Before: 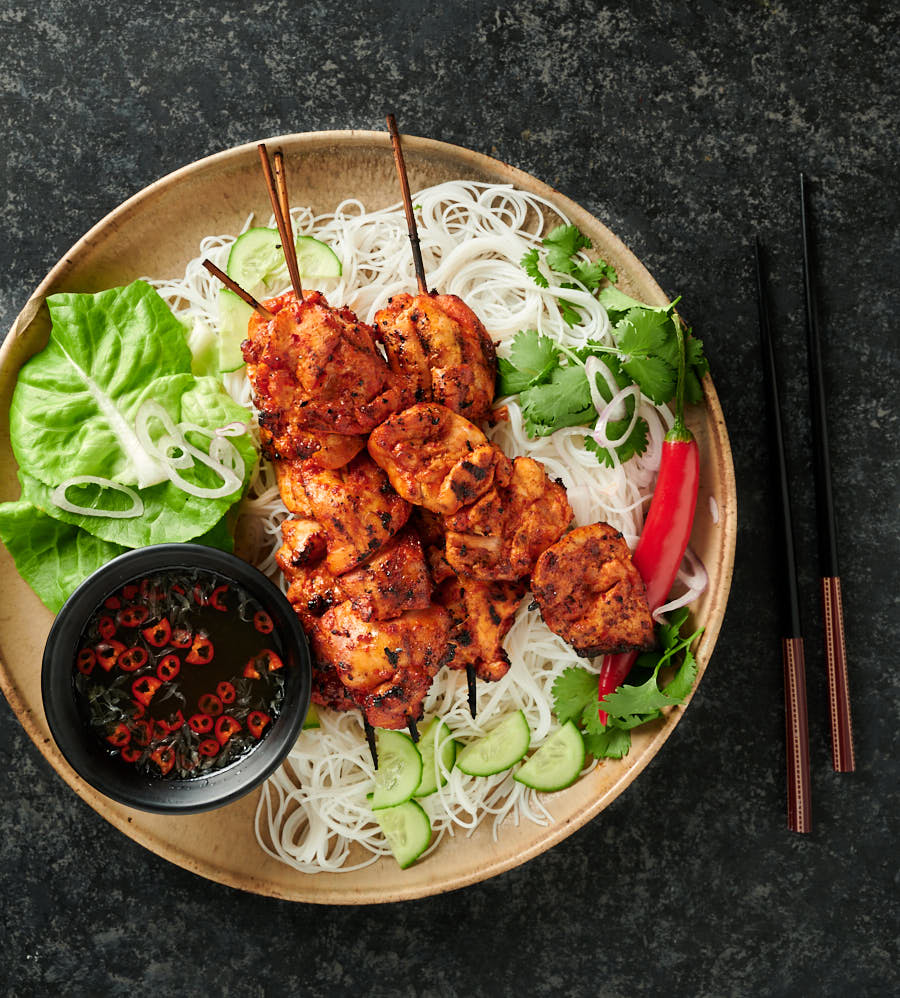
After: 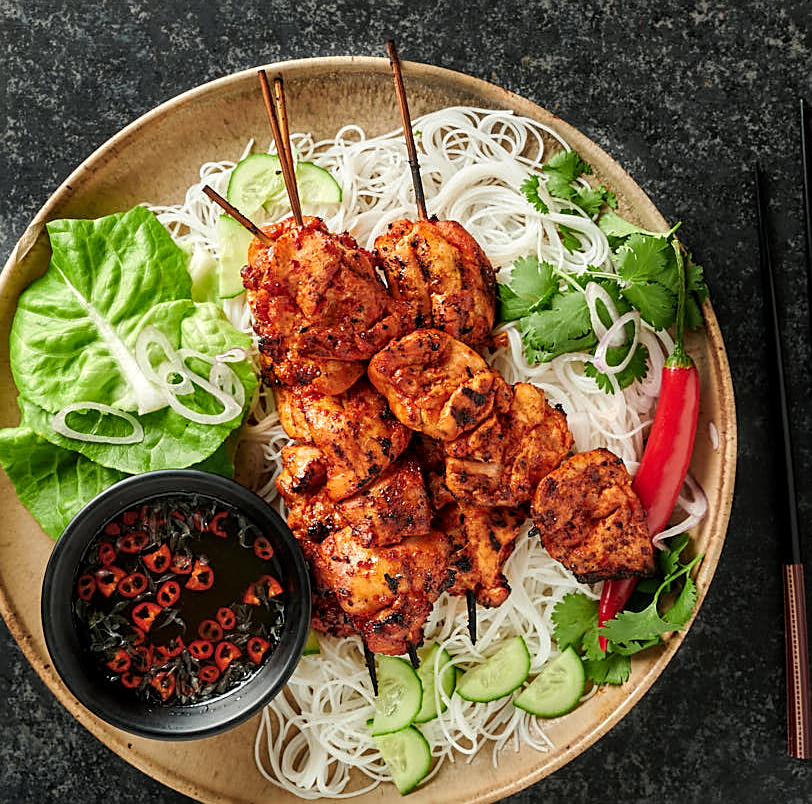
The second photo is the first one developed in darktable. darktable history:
sharpen: on, module defaults
crop: top 7.47%, right 9.774%, bottom 11.934%
local contrast: on, module defaults
